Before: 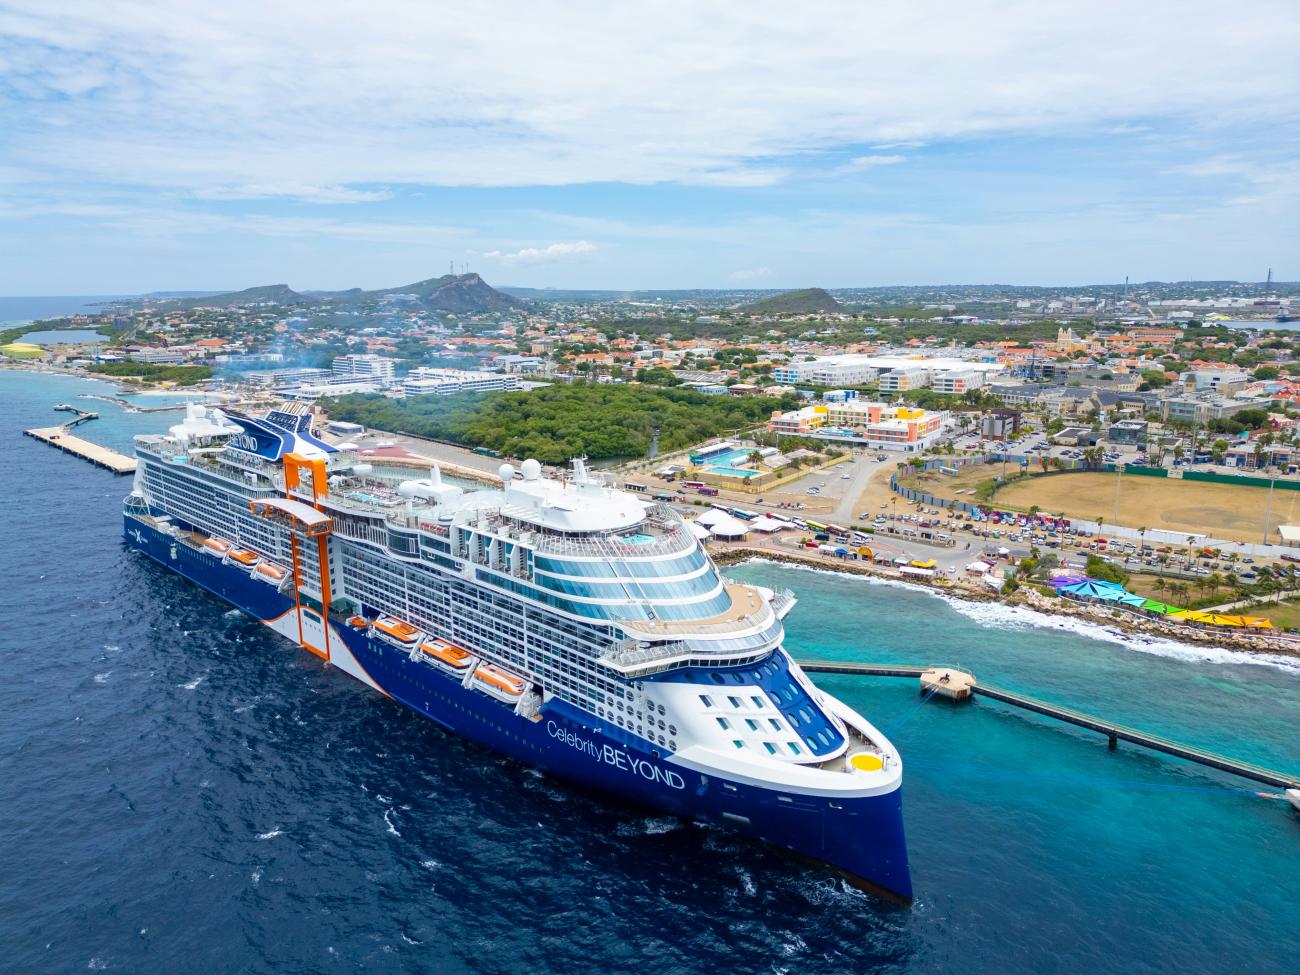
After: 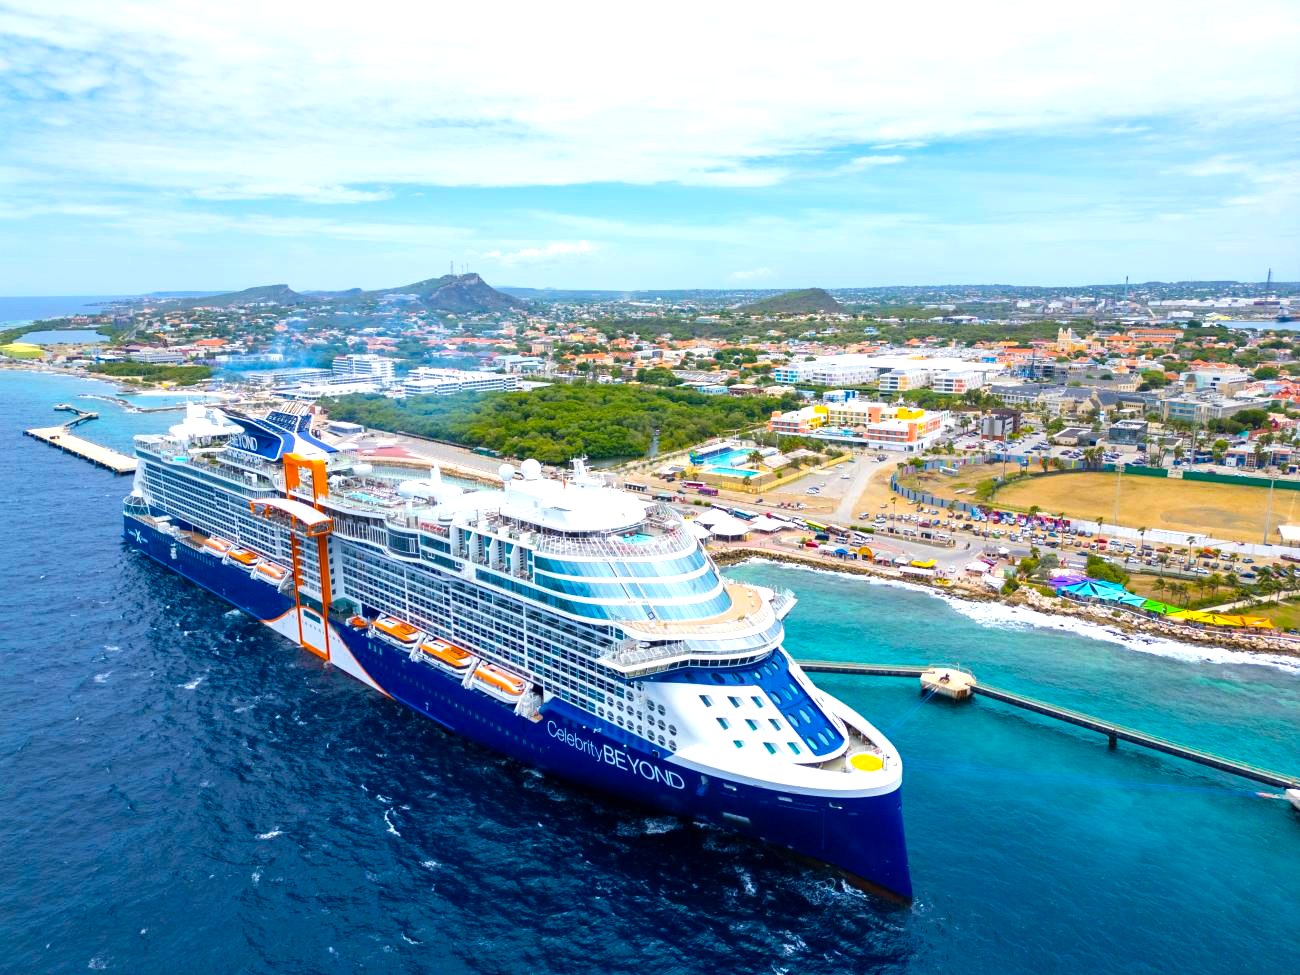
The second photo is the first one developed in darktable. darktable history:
color balance rgb: highlights gain › chroma 0.298%, highlights gain › hue 330.76°, perceptual saturation grading › global saturation 25.547%, perceptual brilliance grading › global brilliance 11.848%, global vibrance 19.401%
